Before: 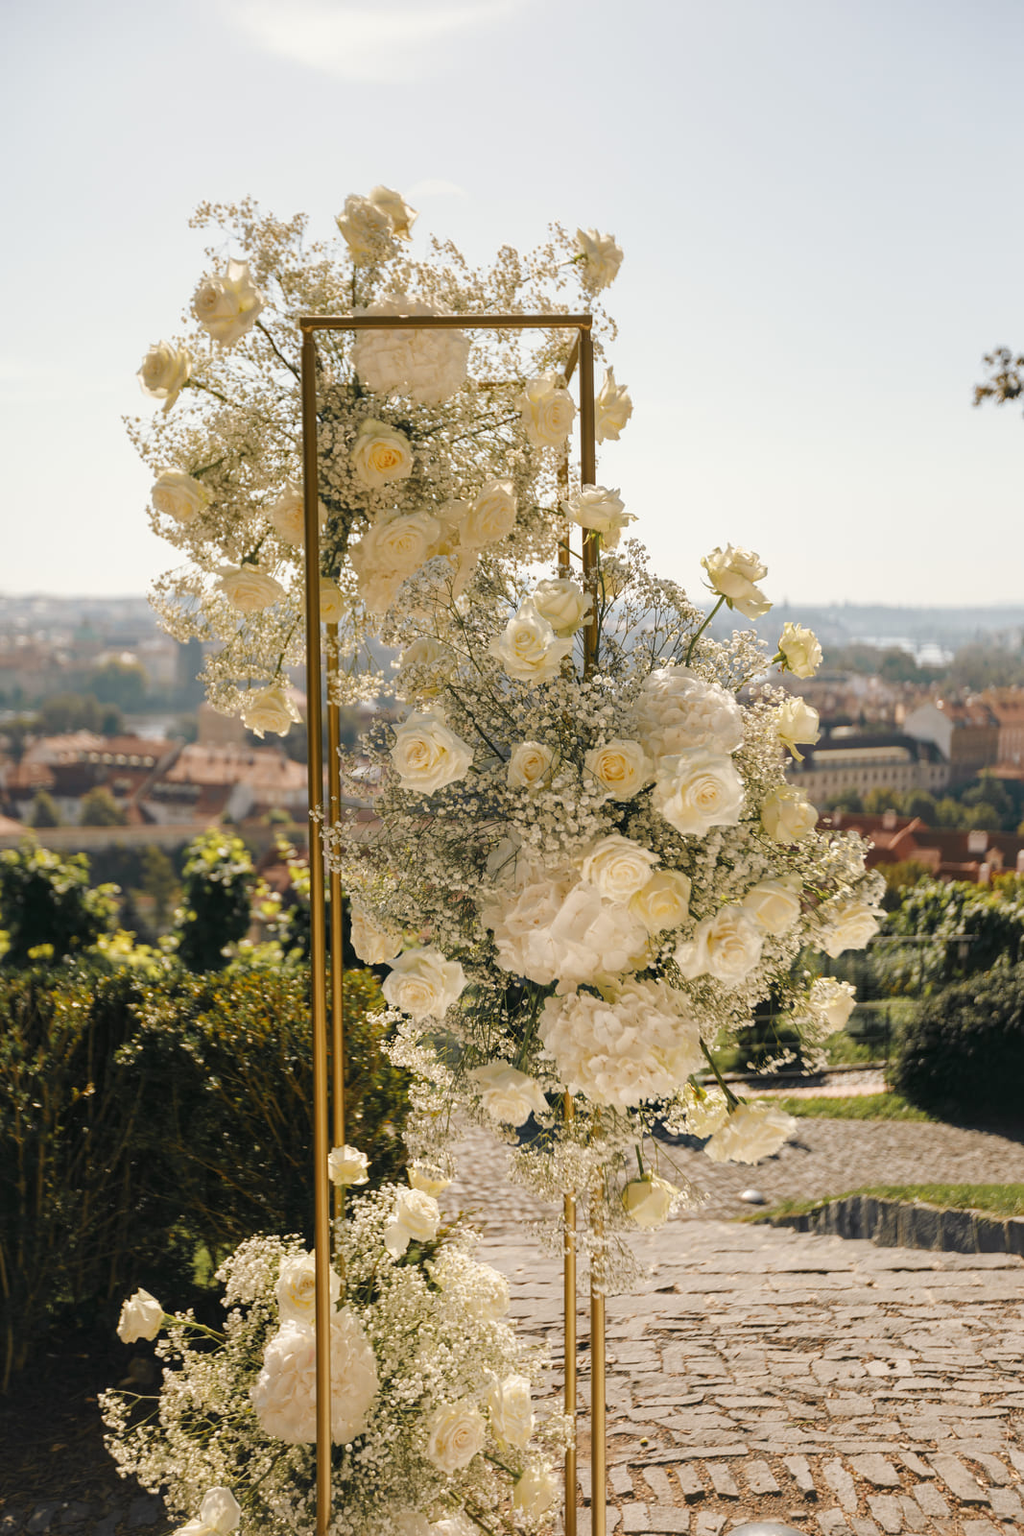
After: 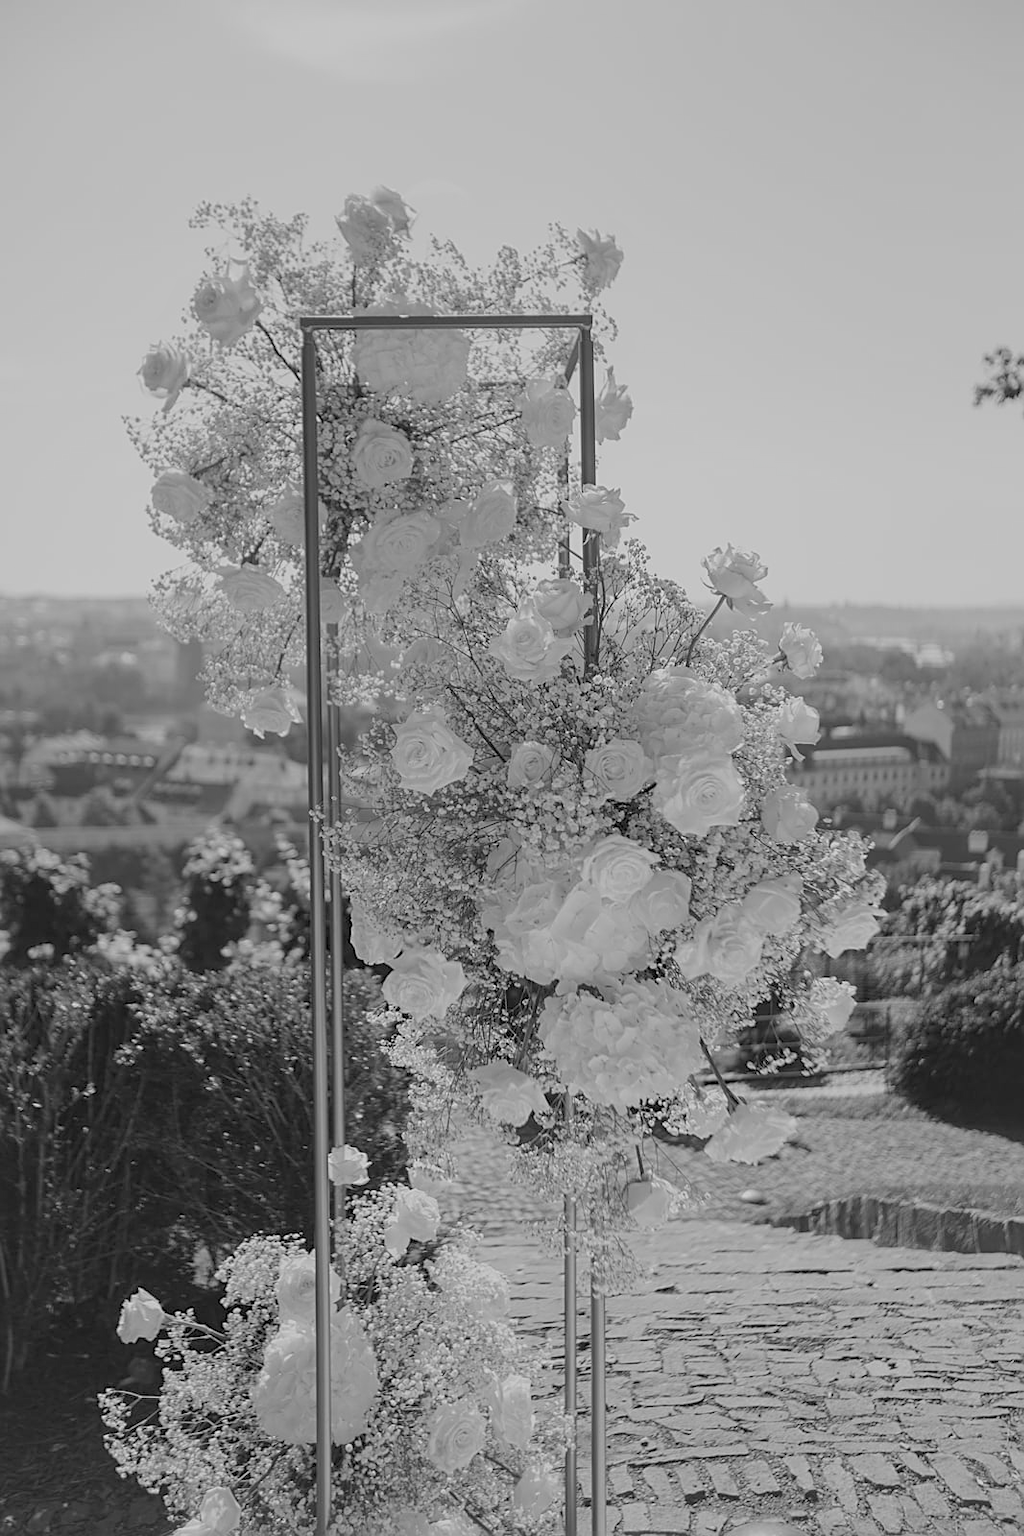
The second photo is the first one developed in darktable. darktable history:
color balance rgb: shadows lift › chroma 1%, shadows lift › hue 113°, highlights gain › chroma 0.2%, highlights gain › hue 333°, perceptual saturation grading › global saturation 20%, perceptual saturation grading › highlights -50%, perceptual saturation grading › shadows 25%, contrast -30%
sharpen: on, module defaults
monochrome: on, module defaults
